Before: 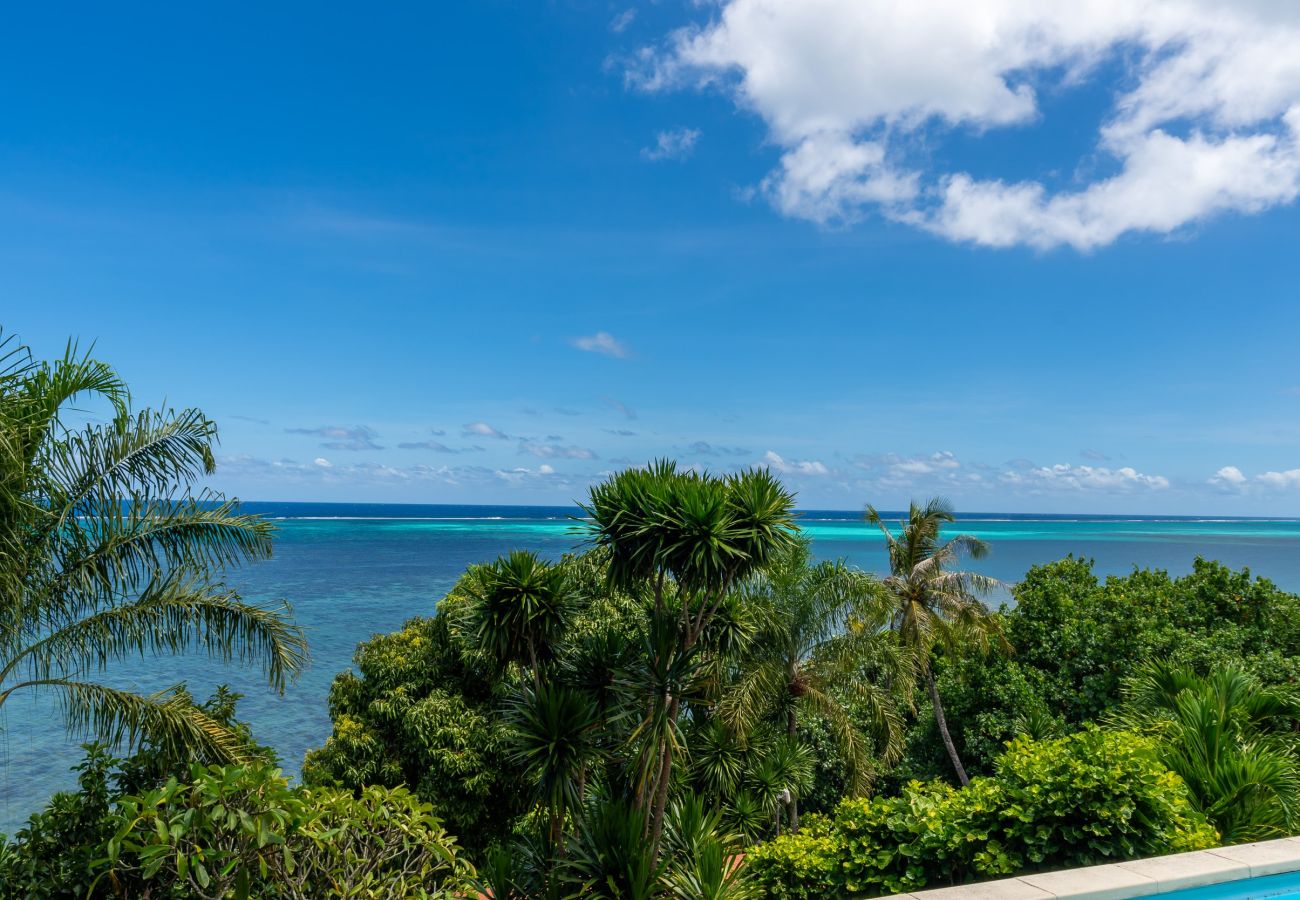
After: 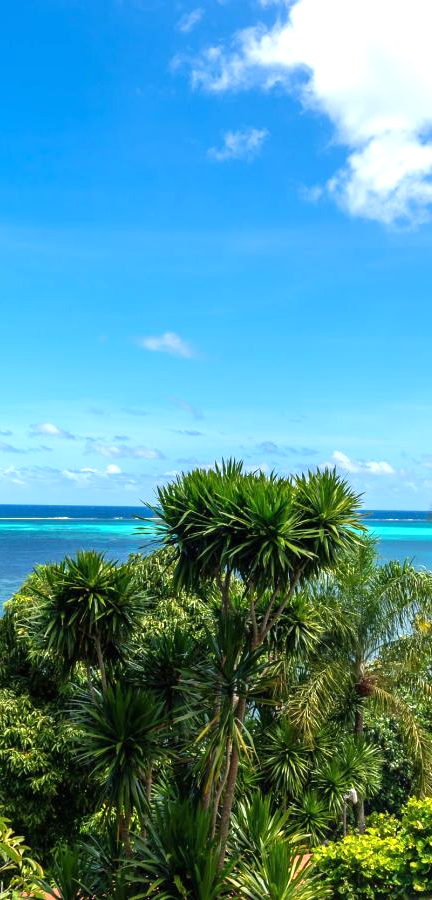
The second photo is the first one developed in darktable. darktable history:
exposure: black level correction 0, exposure 0.9 EV, compensate highlight preservation false
crop: left 33.36%, right 33.36%
